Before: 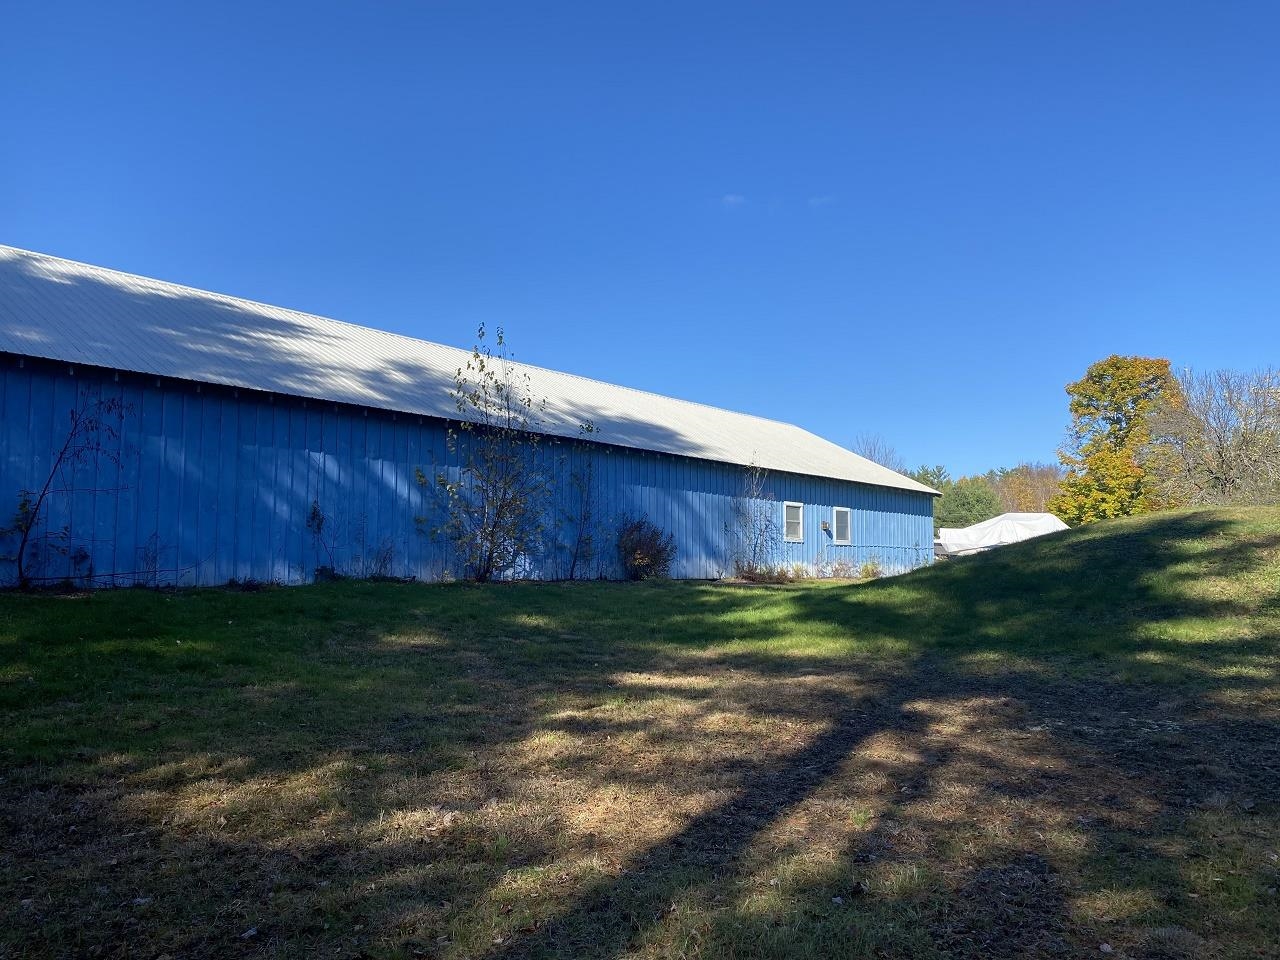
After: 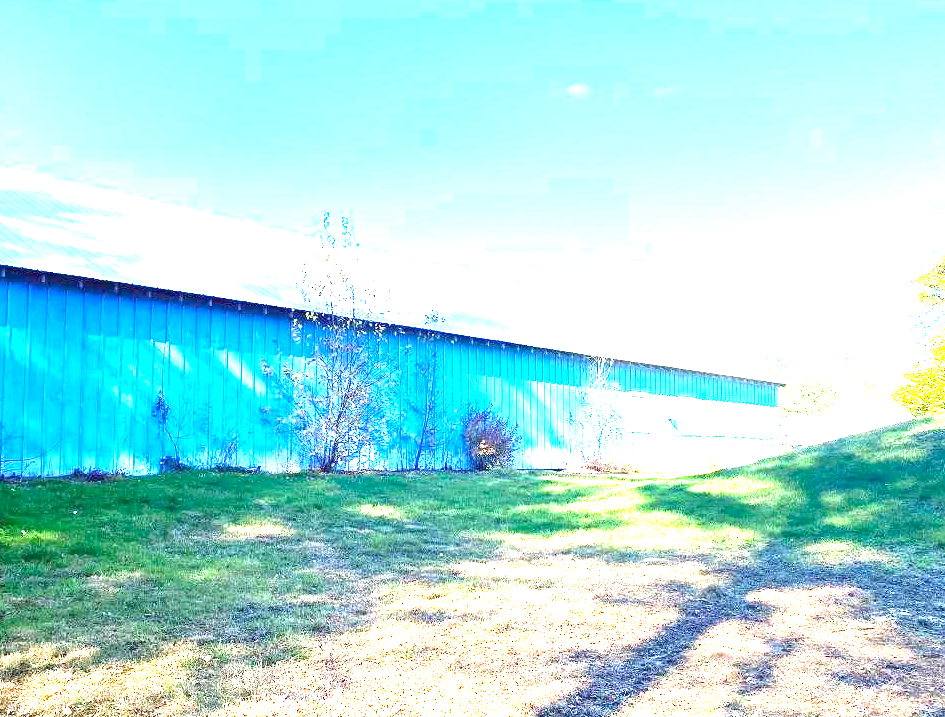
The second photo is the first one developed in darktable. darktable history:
exposure: black level correction 0, exposure 4.03 EV, compensate highlight preservation false
crop and rotate: left 12.142%, top 11.488%, right 13.974%, bottom 13.755%
